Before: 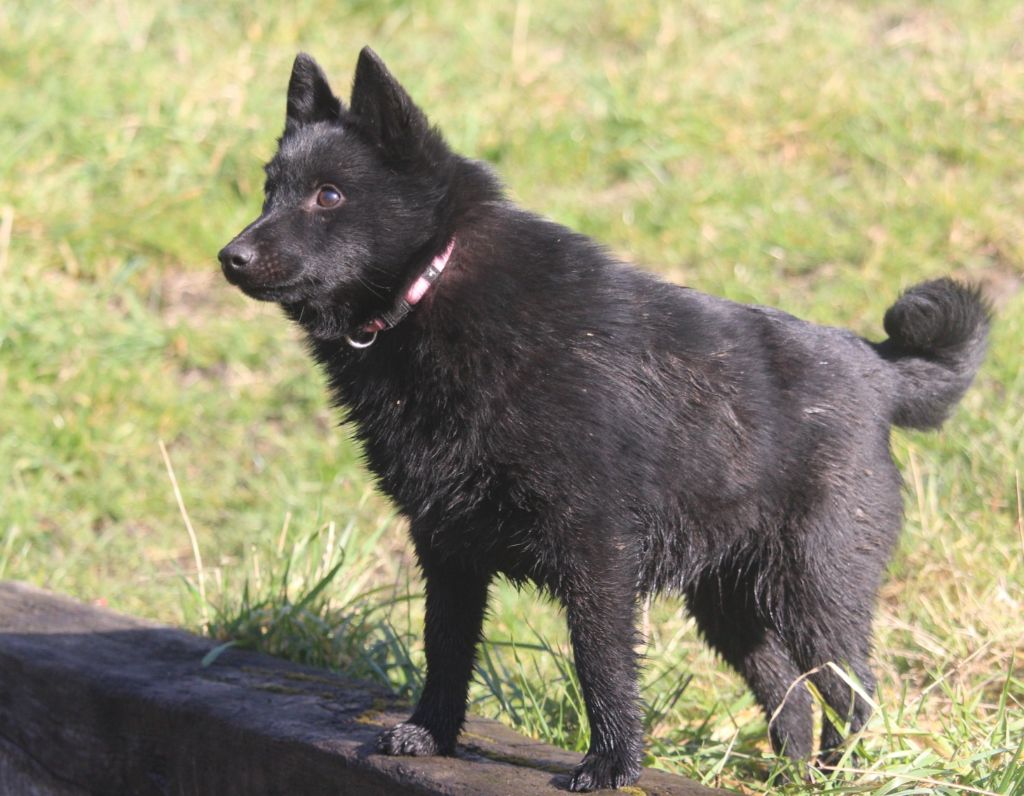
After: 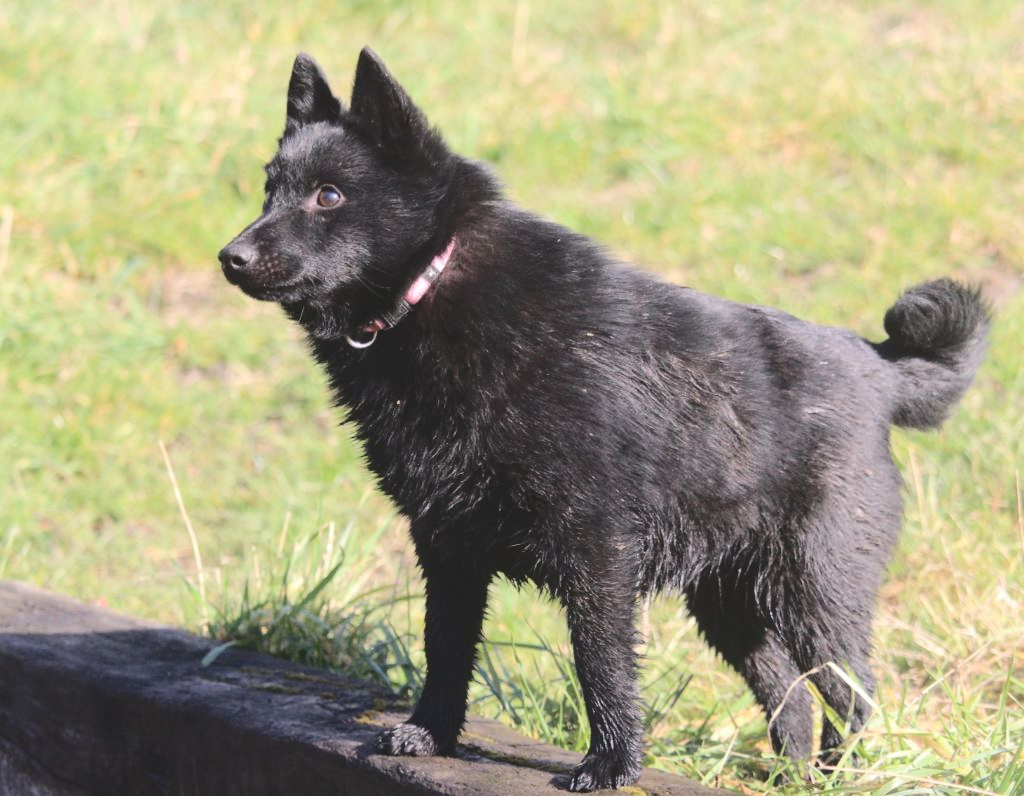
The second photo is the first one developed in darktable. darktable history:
tone curve: curves: ch0 [(0, 0) (0.003, 0.096) (0.011, 0.097) (0.025, 0.096) (0.044, 0.099) (0.069, 0.109) (0.1, 0.129) (0.136, 0.149) (0.177, 0.176) (0.224, 0.22) (0.277, 0.288) (0.335, 0.385) (0.399, 0.49) (0.468, 0.581) (0.543, 0.661) (0.623, 0.729) (0.709, 0.79) (0.801, 0.849) (0.898, 0.912) (1, 1)], color space Lab, independent channels, preserve colors none
contrast equalizer: octaves 7, y [[0.5 ×6], [0.5 ×6], [0.5, 0.5, 0.501, 0.545, 0.707, 0.863], [0 ×6], [0 ×6]], mix -0.205
